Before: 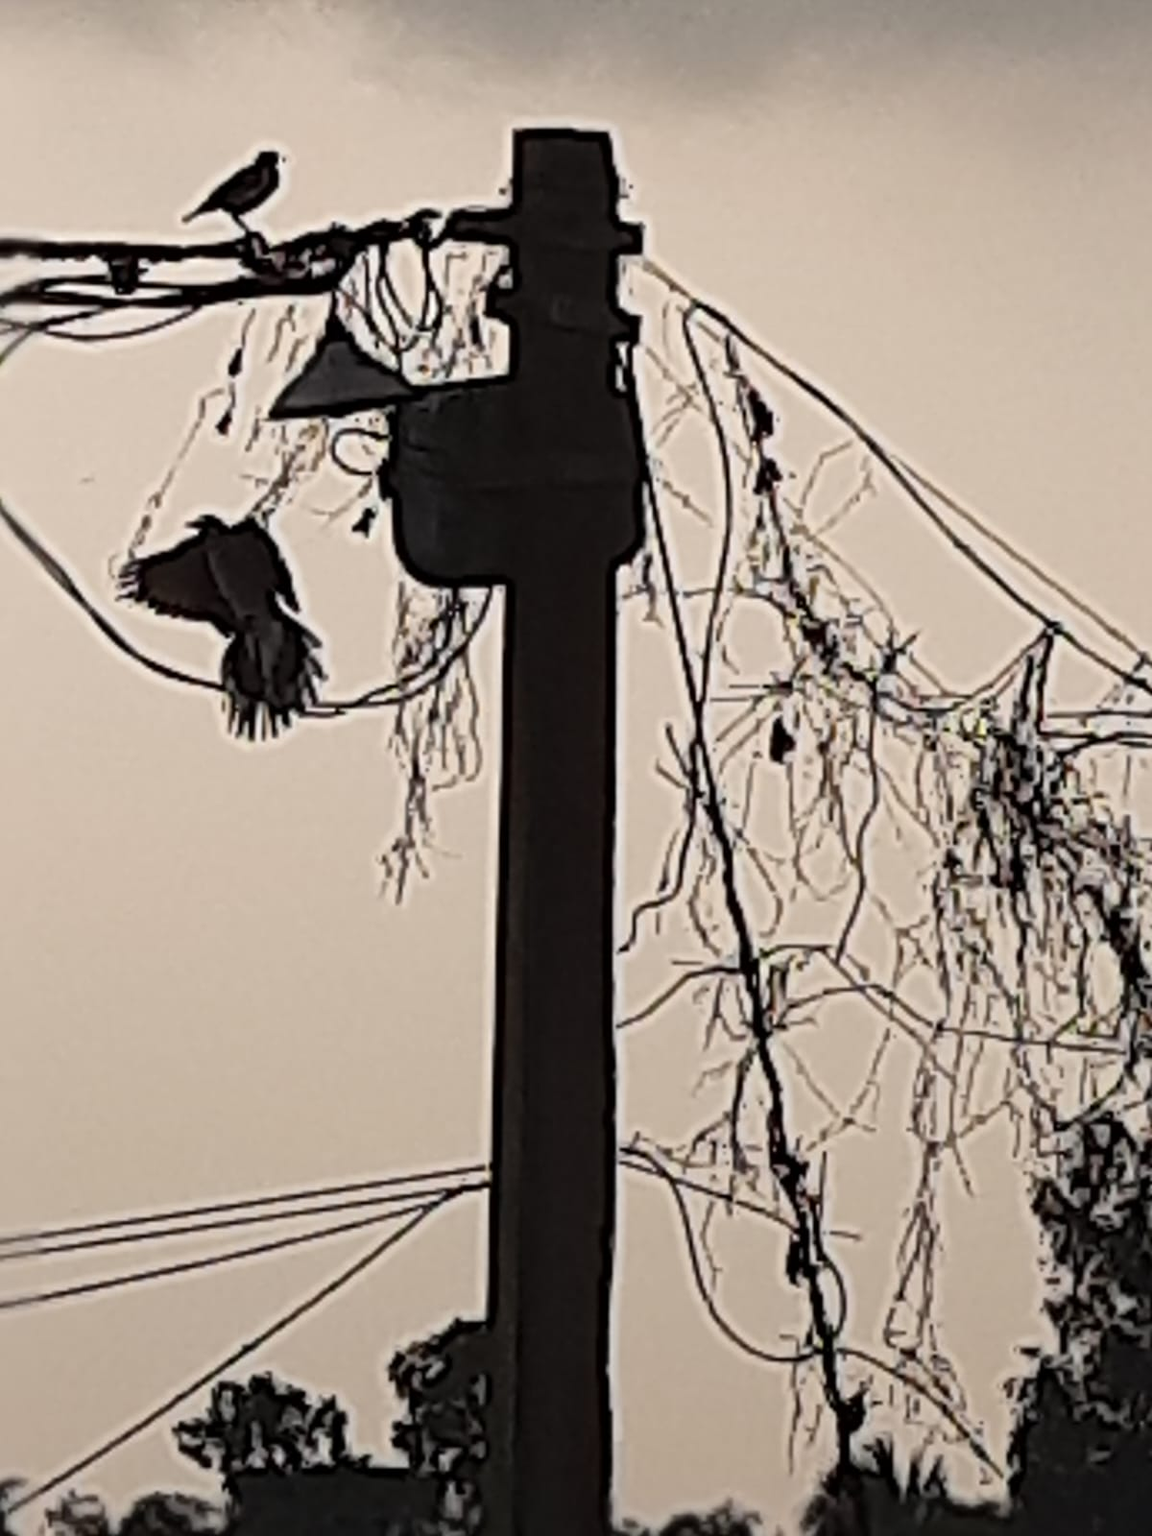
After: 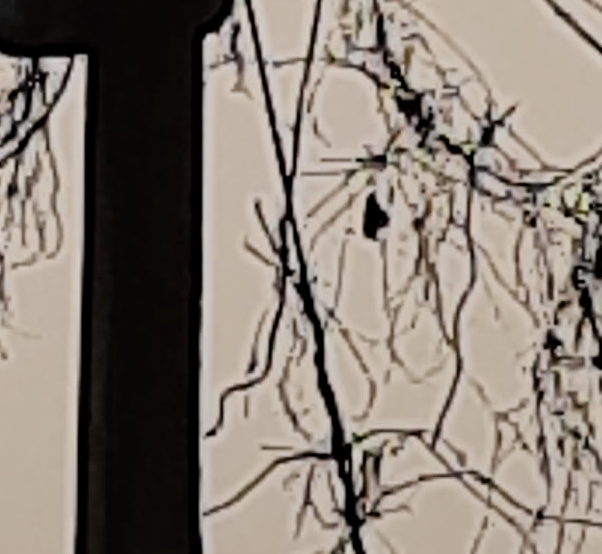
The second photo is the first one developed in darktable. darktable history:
crop: left 36.607%, top 34.735%, right 13.146%, bottom 30.611%
filmic rgb: hardness 4.17
